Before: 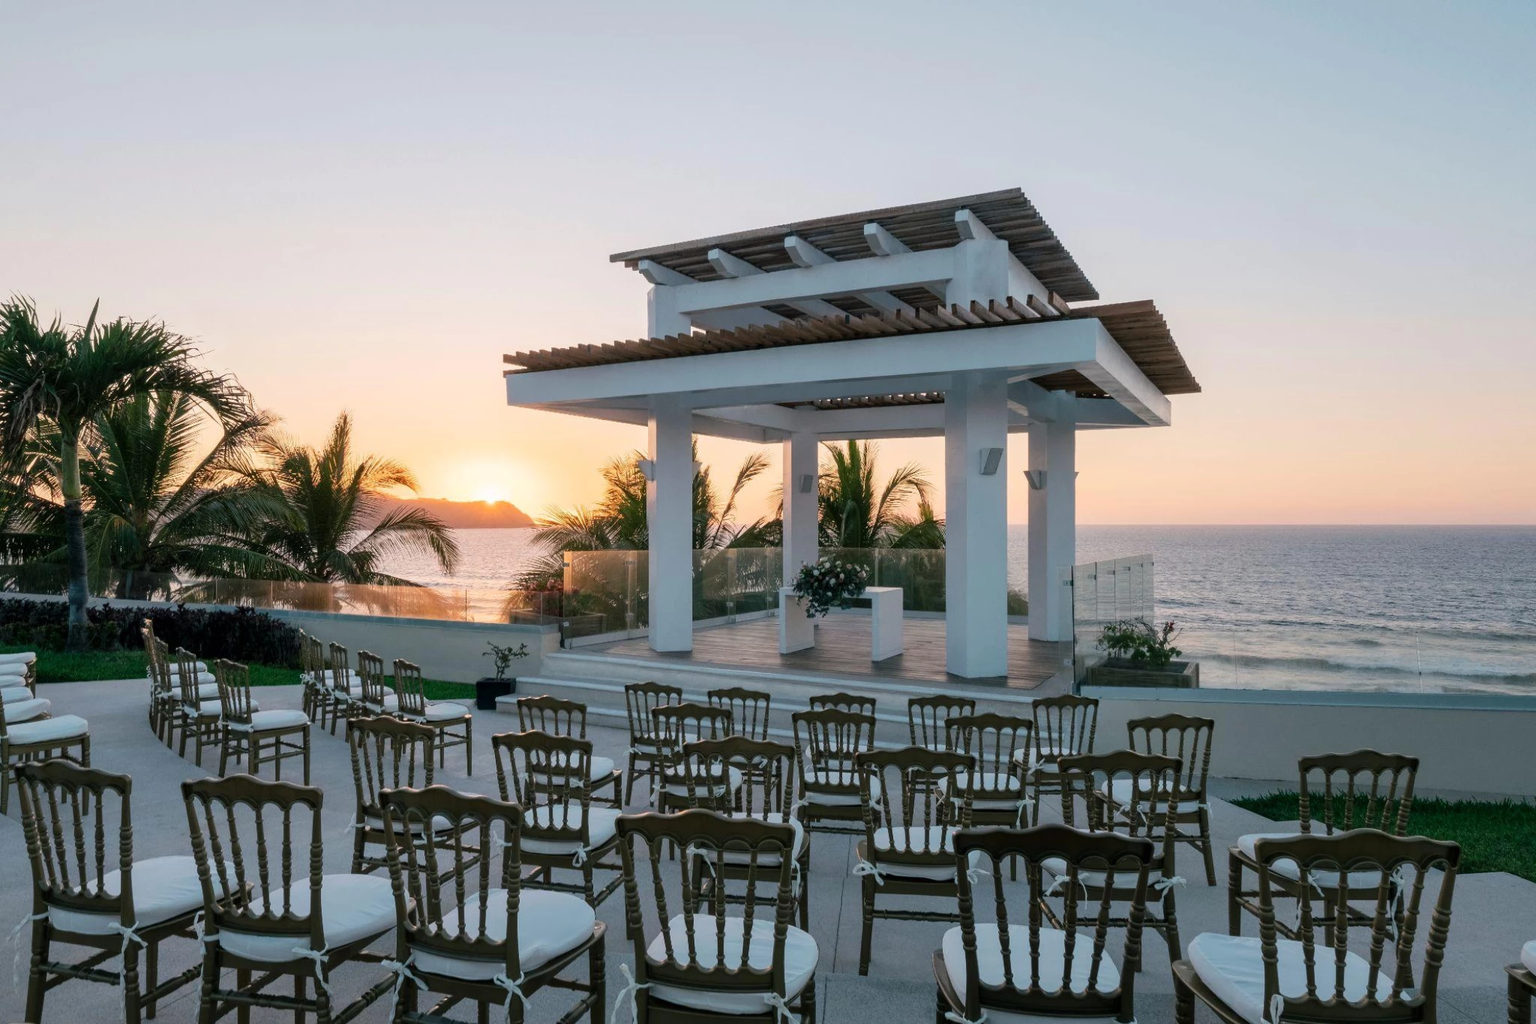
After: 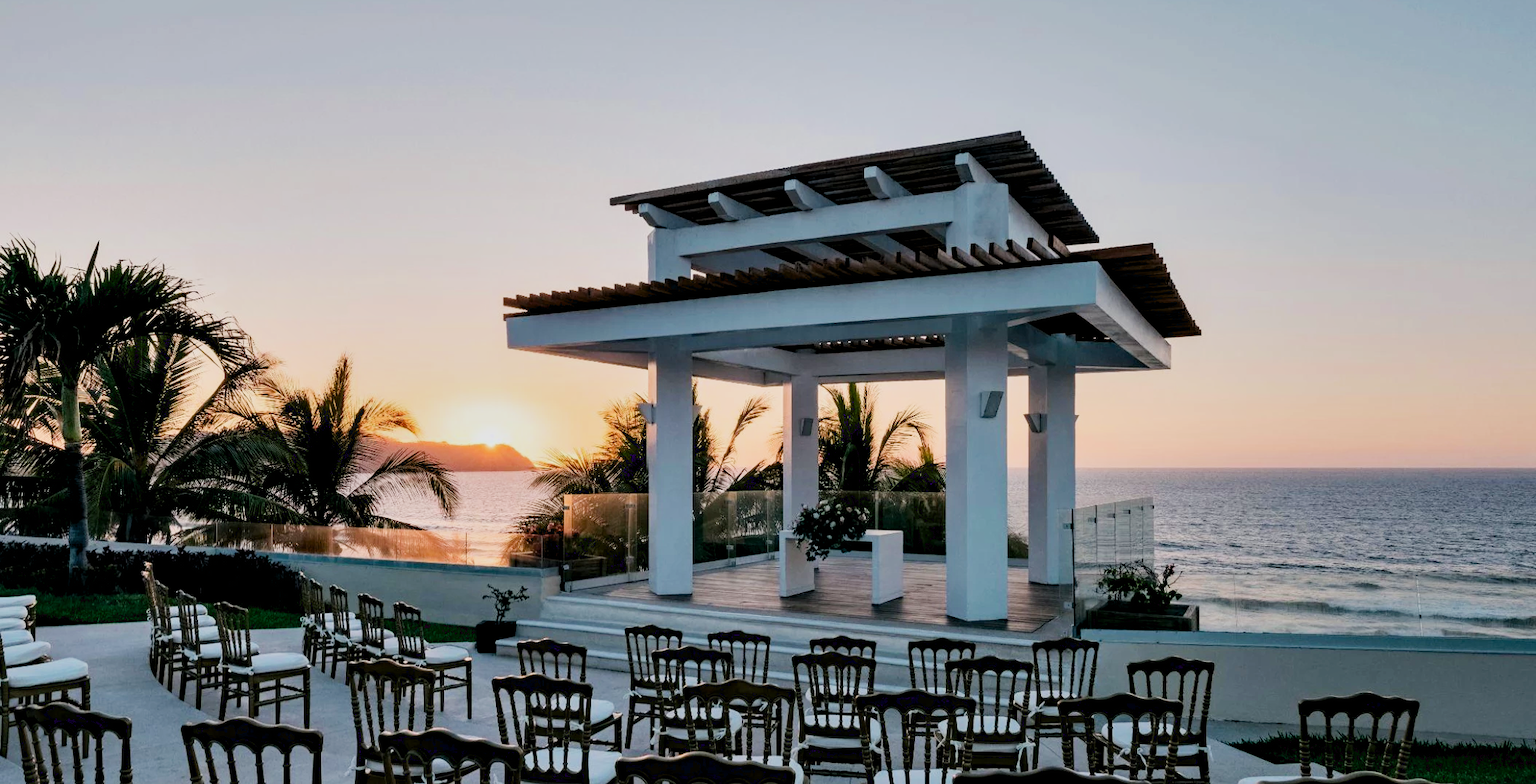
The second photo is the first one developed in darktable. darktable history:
crop: top 5.614%, bottom 17.672%
filmic rgb: black relative exposure -16 EV, white relative exposure 4.93 EV, hardness 6.21
haze removal: adaptive false
contrast equalizer: octaves 7, y [[0.6 ×6], [0.55 ×6], [0 ×6], [0 ×6], [0 ×6]]
